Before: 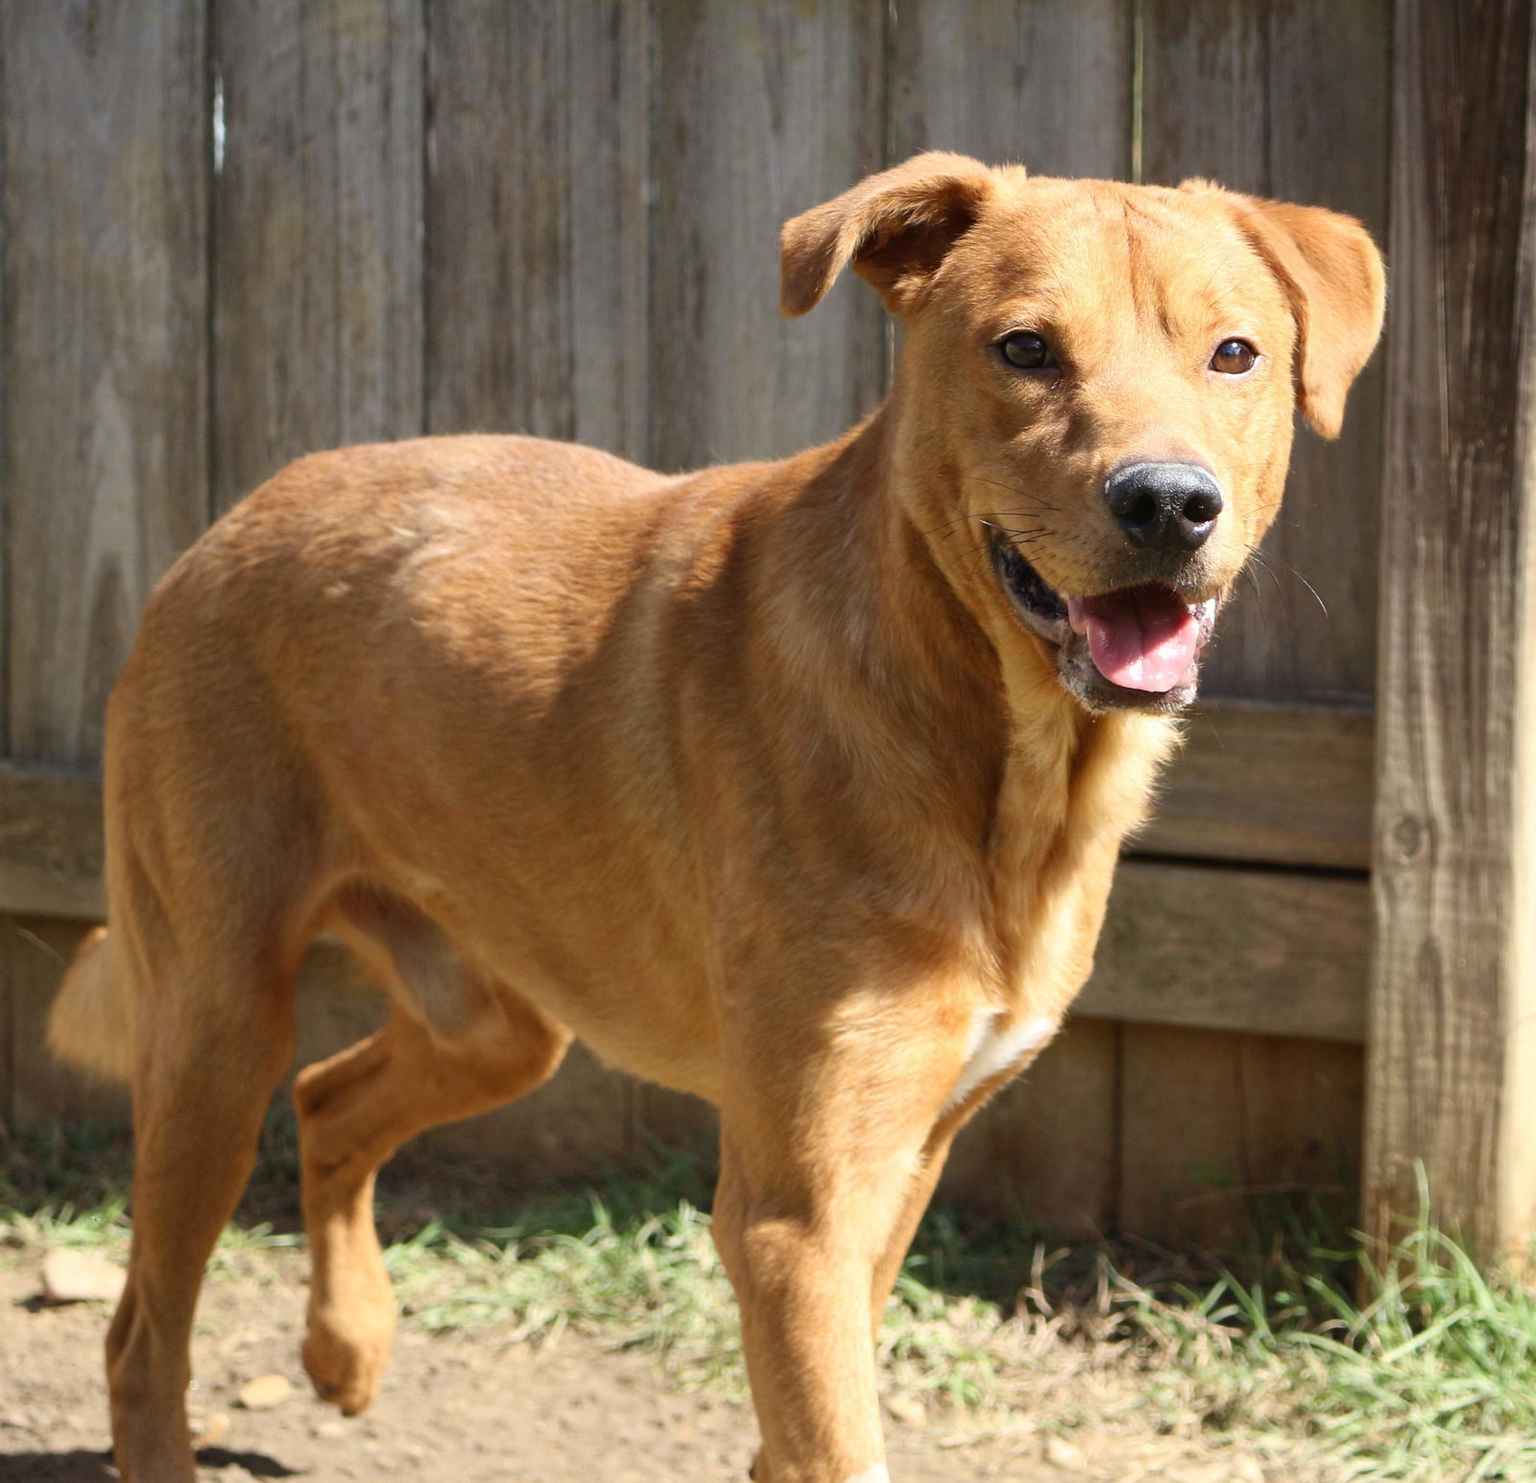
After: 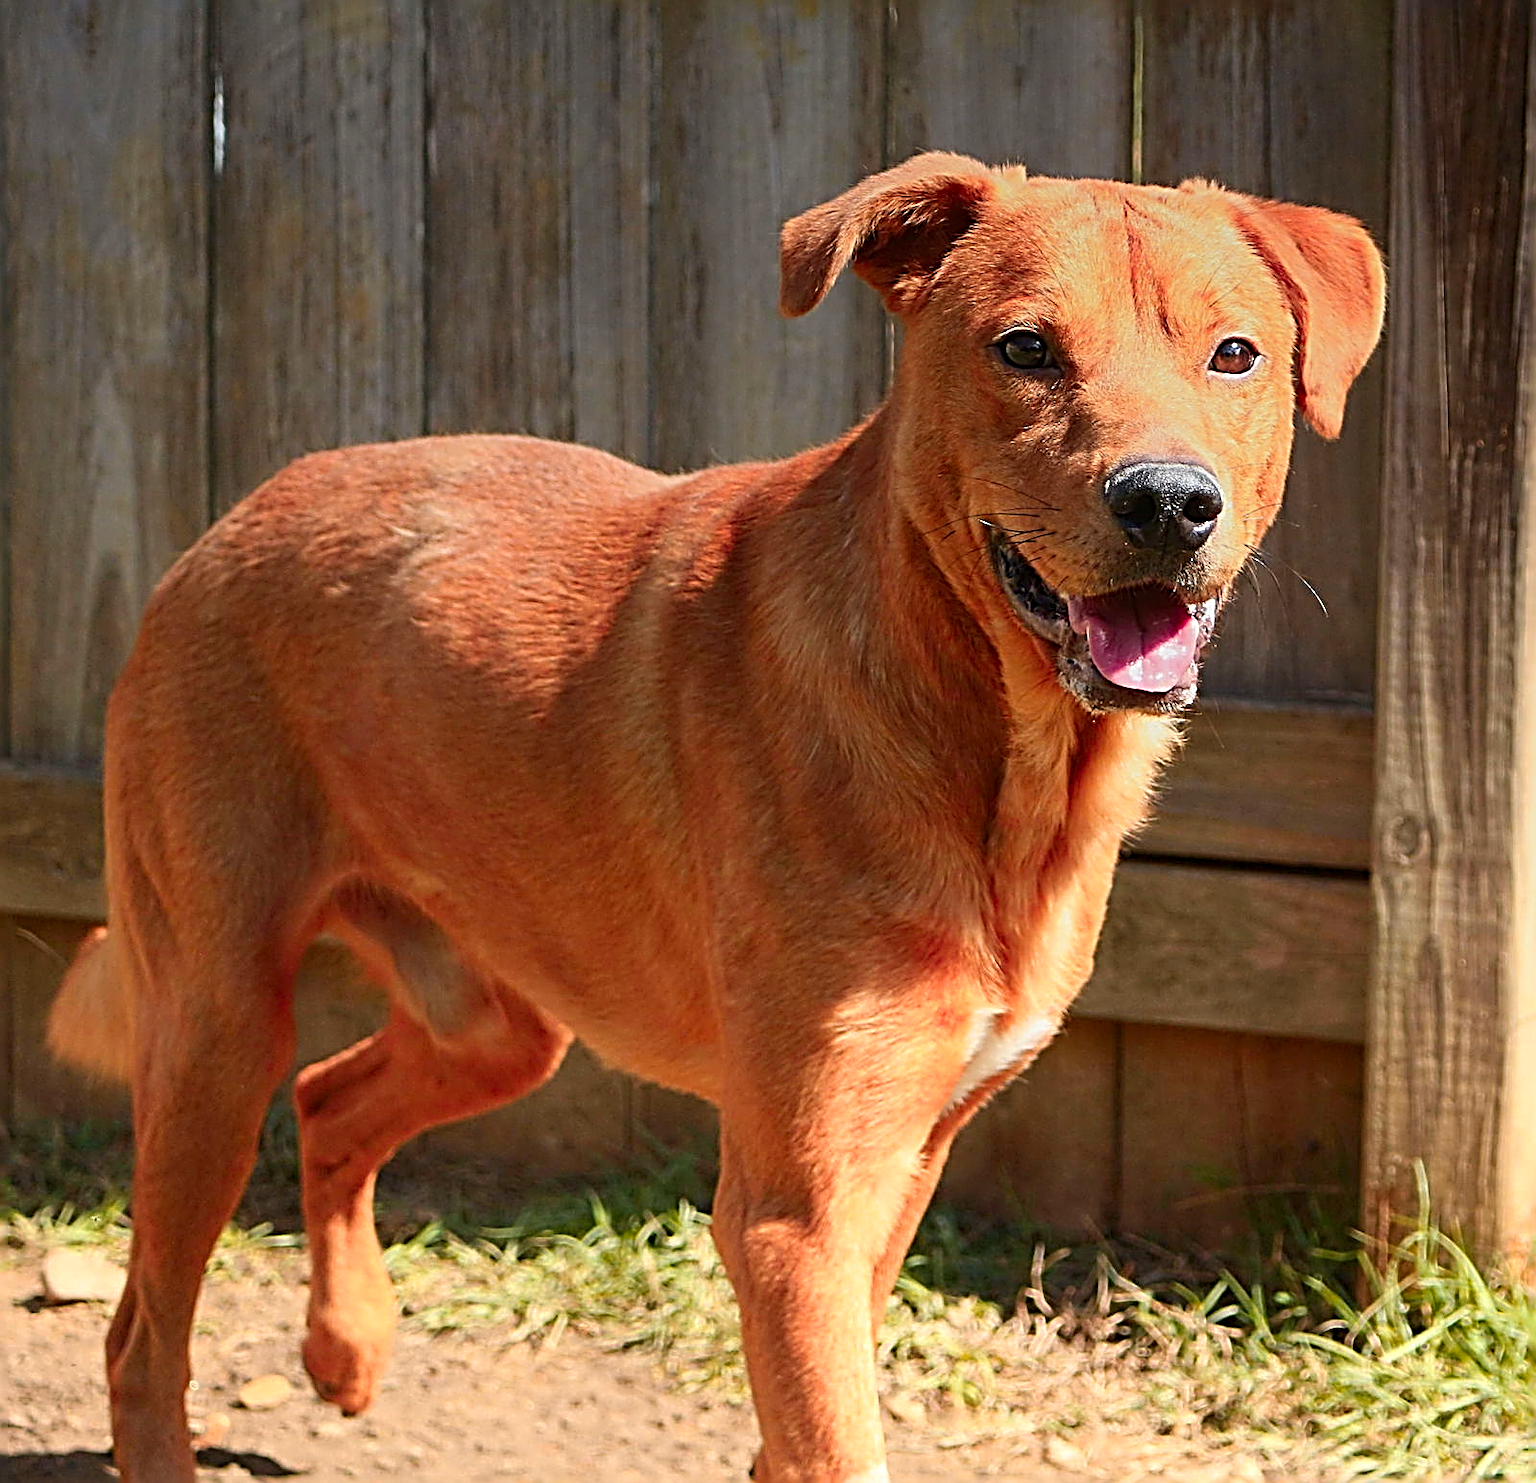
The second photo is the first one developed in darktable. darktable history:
sharpen: radius 3.158, amount 1.731
graduated density: on, module defaults
color zones: curves: ch1 [(0.24, 0.629) (0.75, 0.5)]; ch2 [(0.255, 0.454) (0.745, 0.491)], mix 102.12%
